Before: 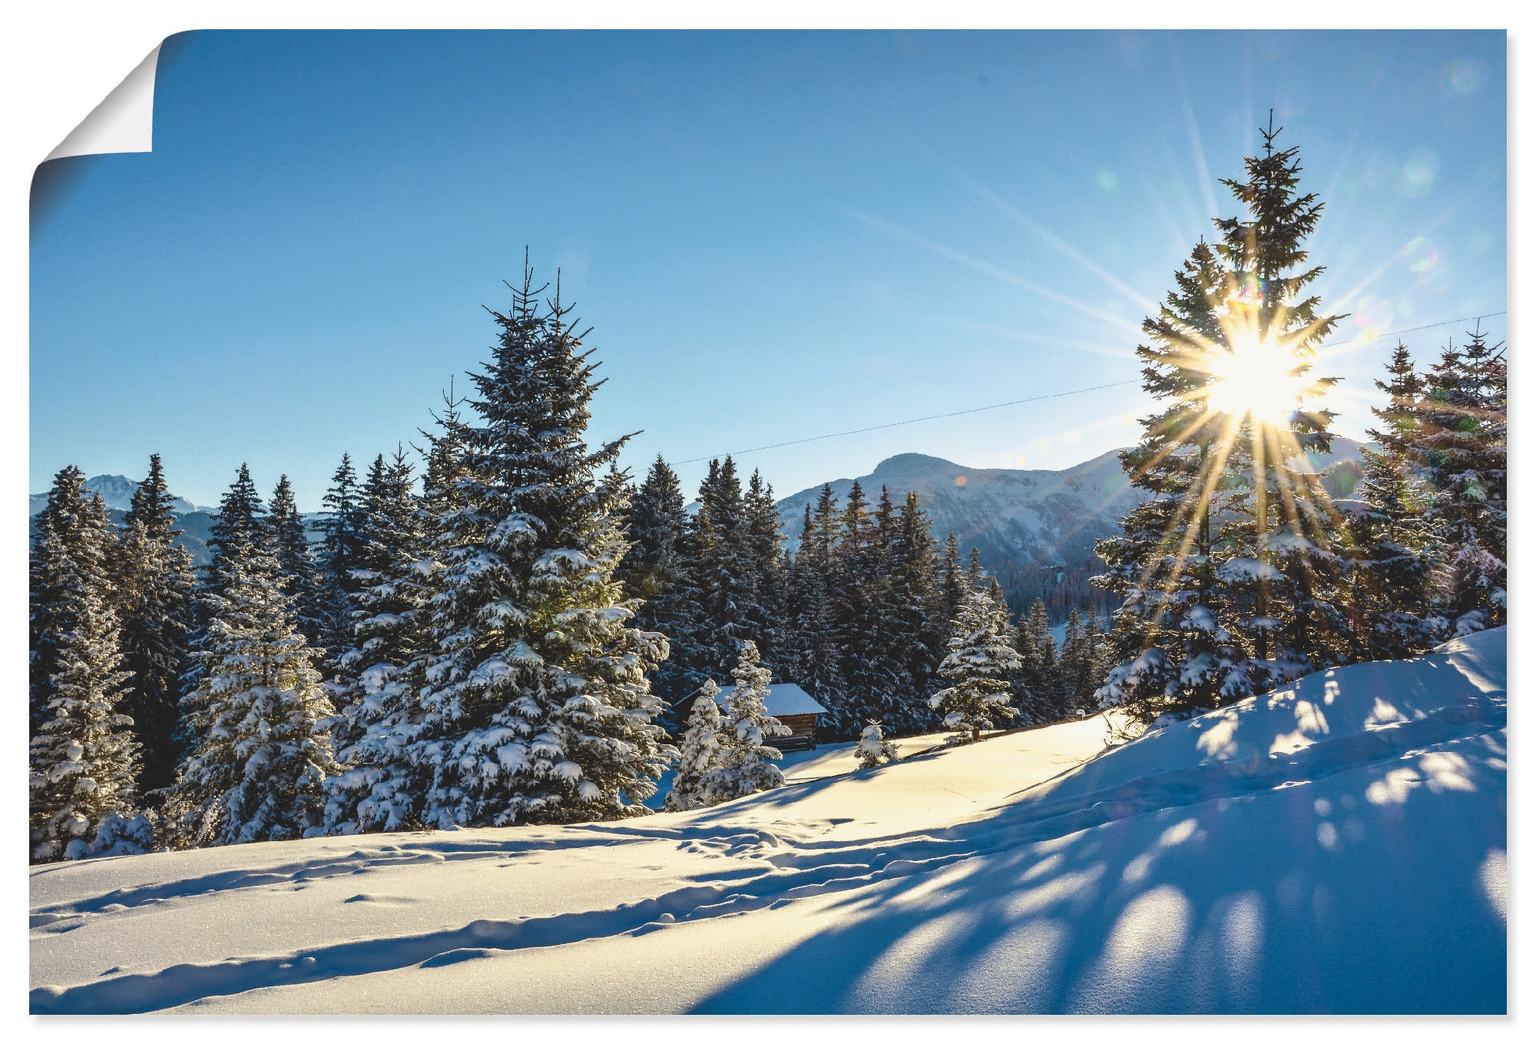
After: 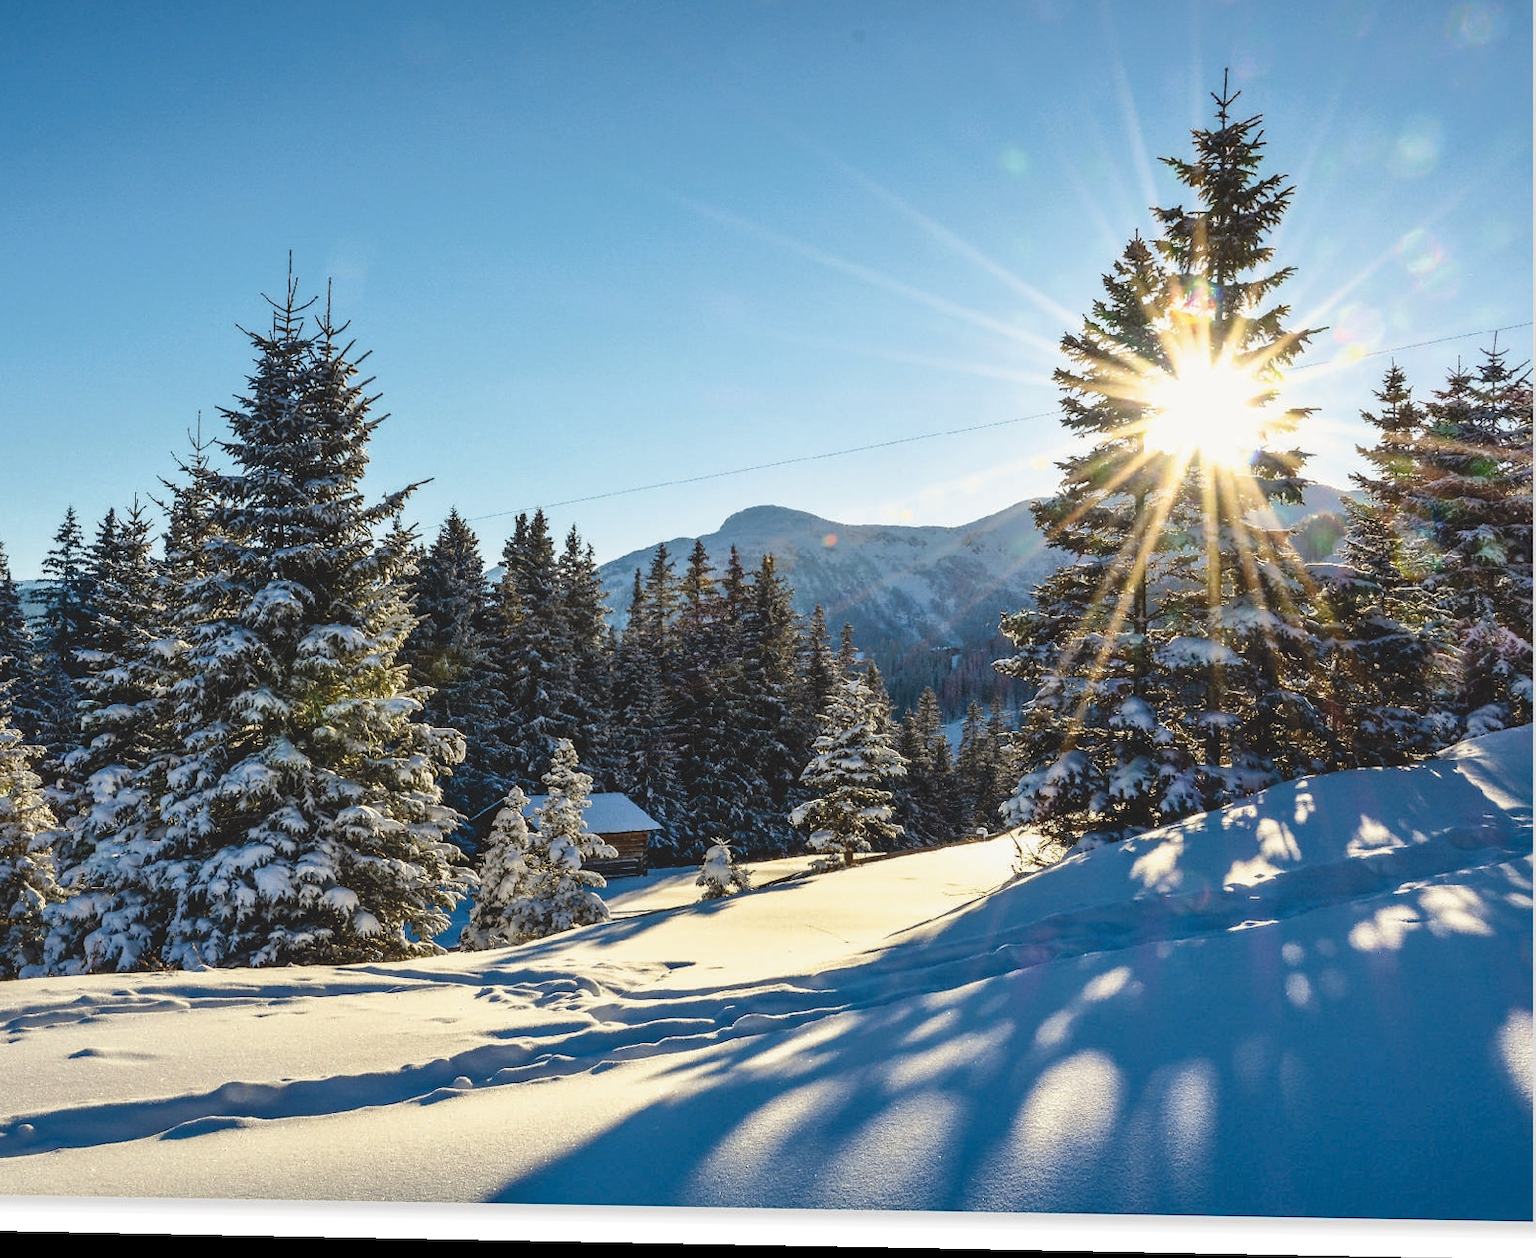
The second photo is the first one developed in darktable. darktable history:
rotate and perspective: lens shift (horizontal) -0.055, automatic cropping off
crop and rotate: left 17.959%, top 5.771%, right 1.742%
